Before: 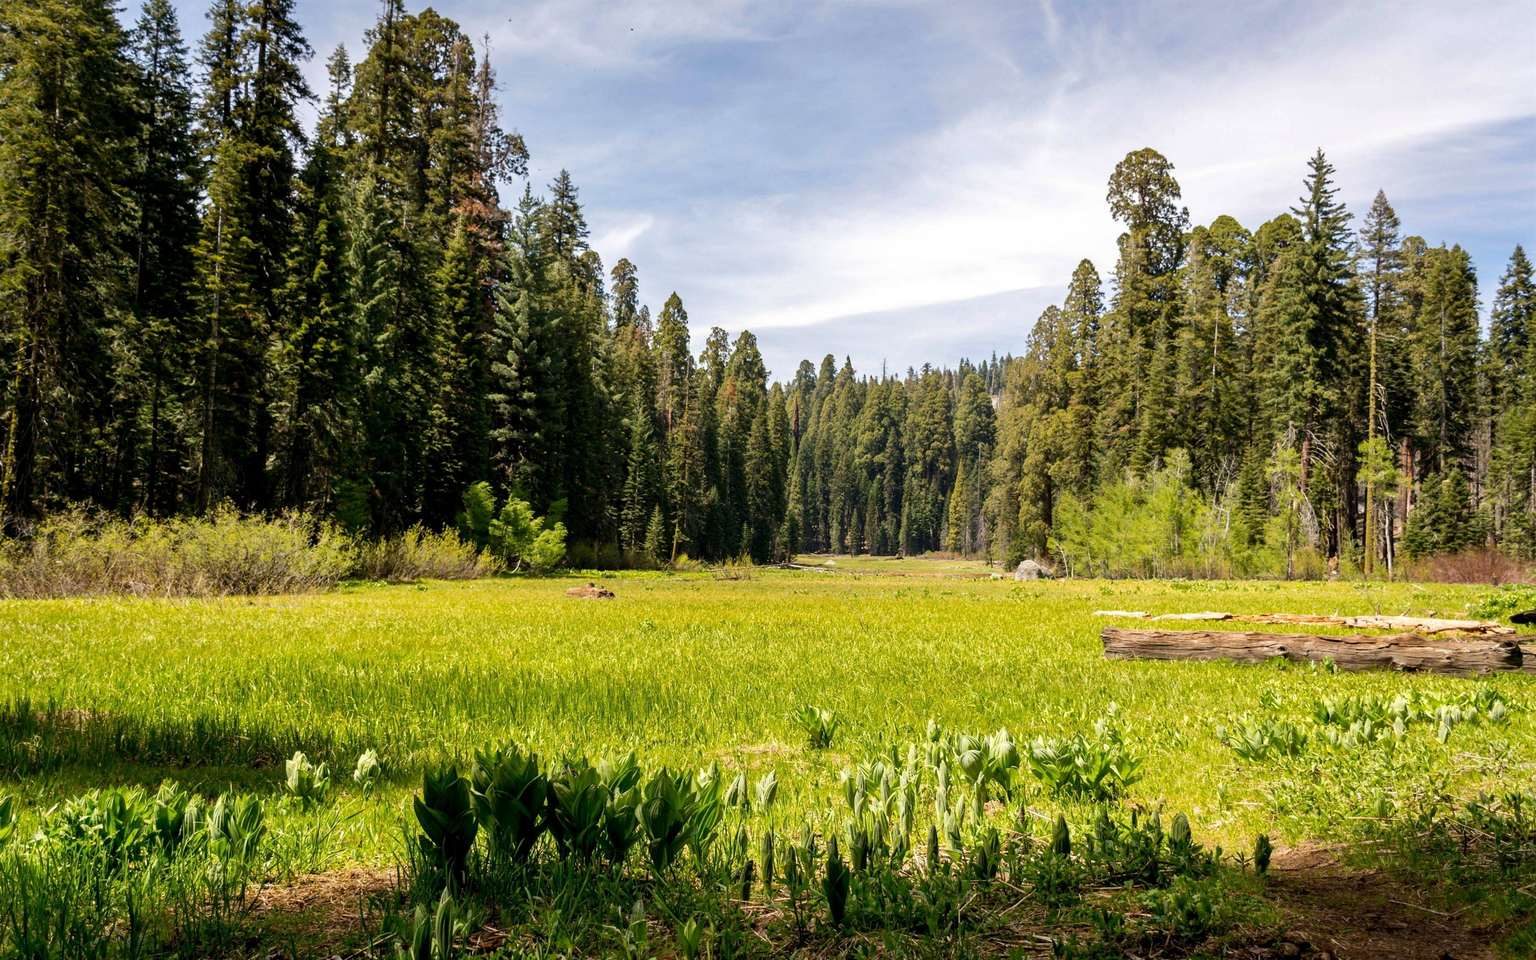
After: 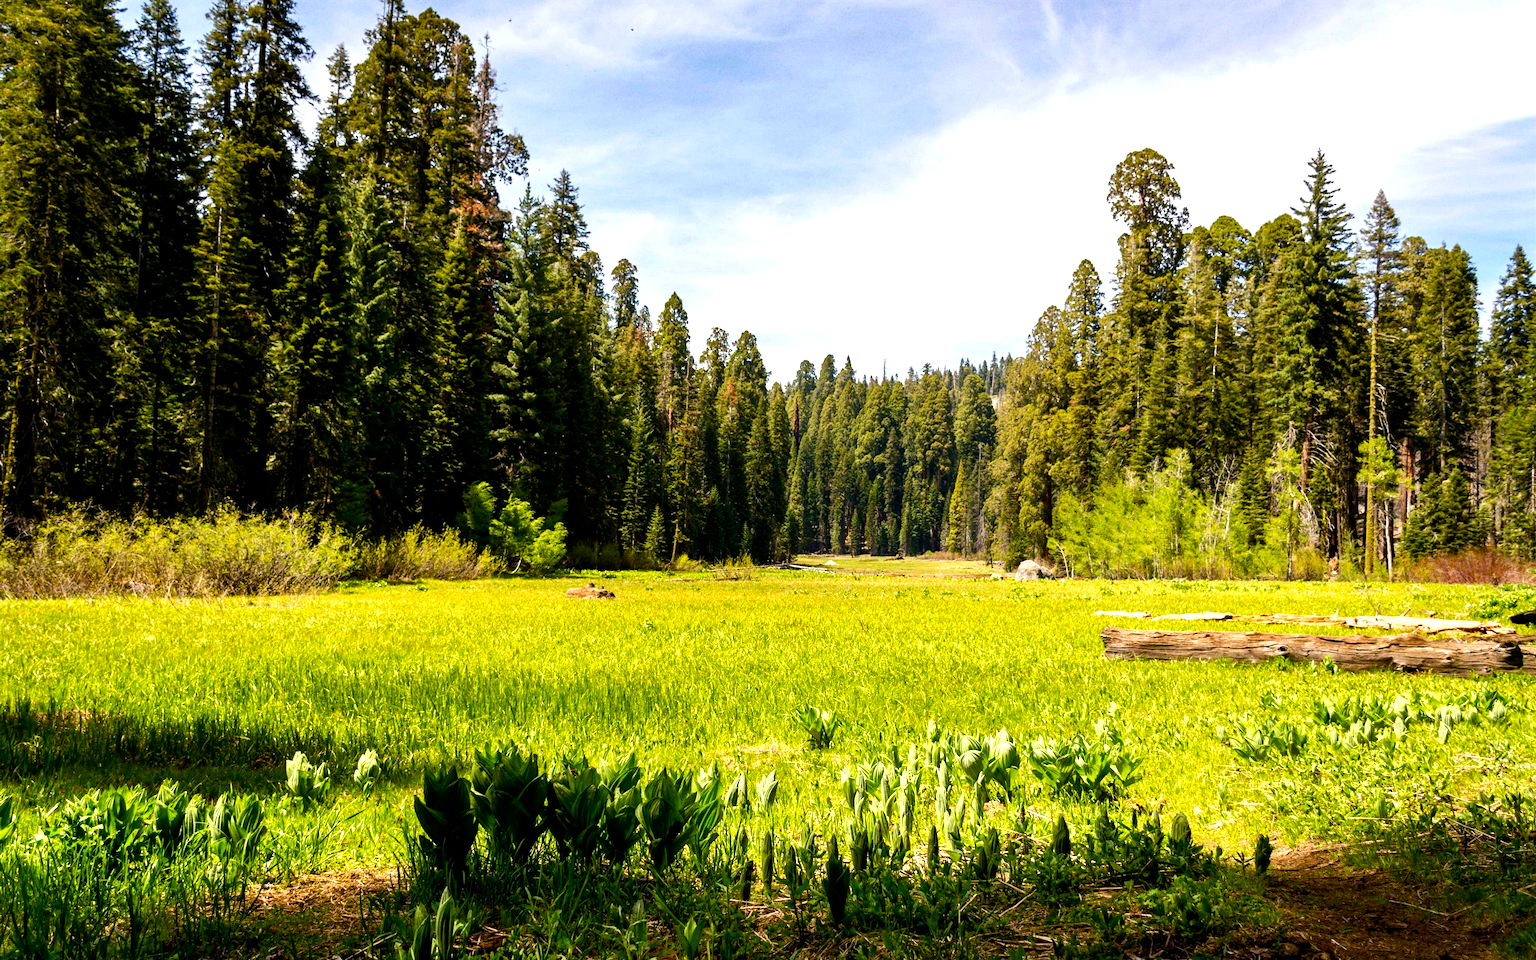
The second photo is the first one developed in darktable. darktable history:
contrast brightness saturation: contrast 0.04, saturation 0.16
grain: strength 26%
exposure: black level correction 0.002, exposure 0.15 EV, compensate highlight preservation false
color balance rgb: shadows lift › luminance -20%, power › hue 72.24°, highlights gain › luminance 15%, global offset › hue 171.6°, perceptual saturation grading › global saturation 14.09%, perceptual saturation grading › highlights -25%, perceptual saturation grading › shadows 25%, global vibrance 25%, contrast 10%
